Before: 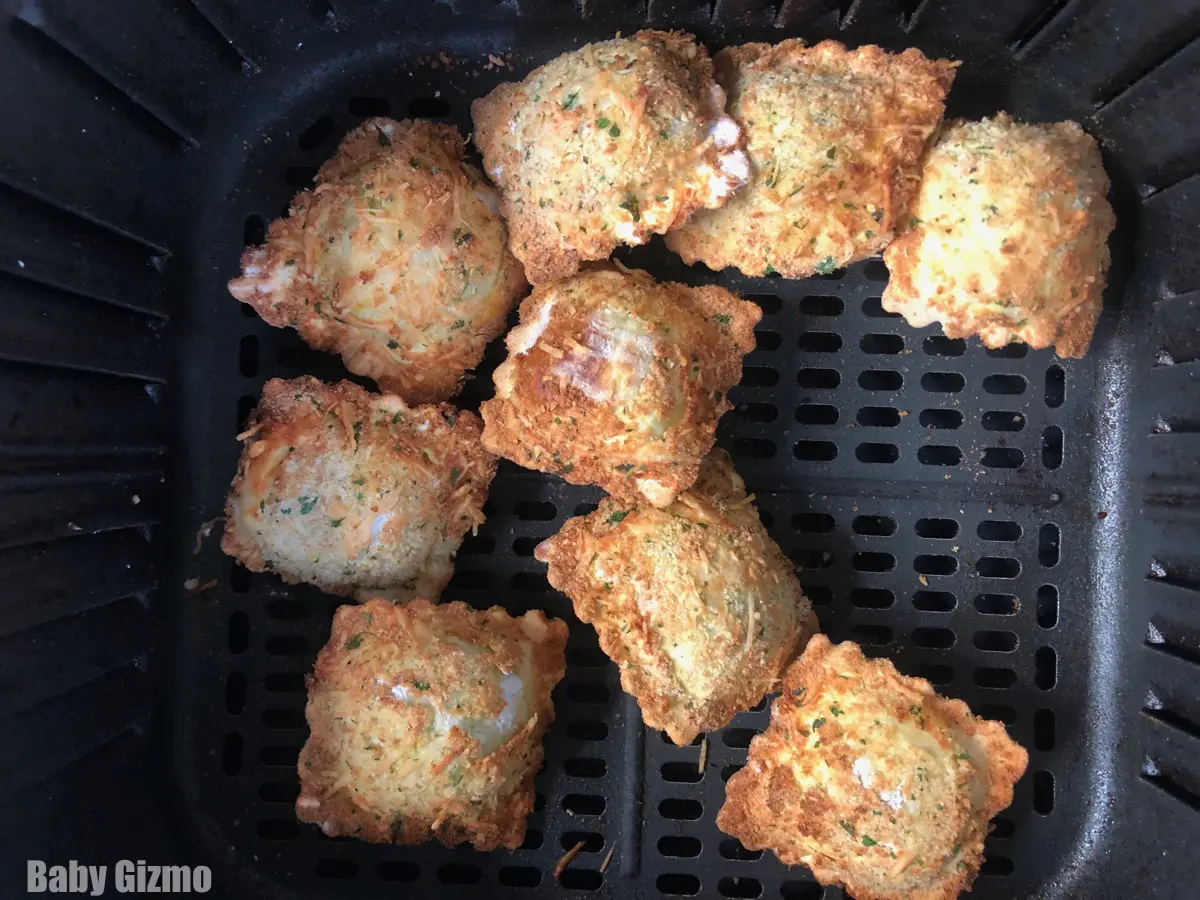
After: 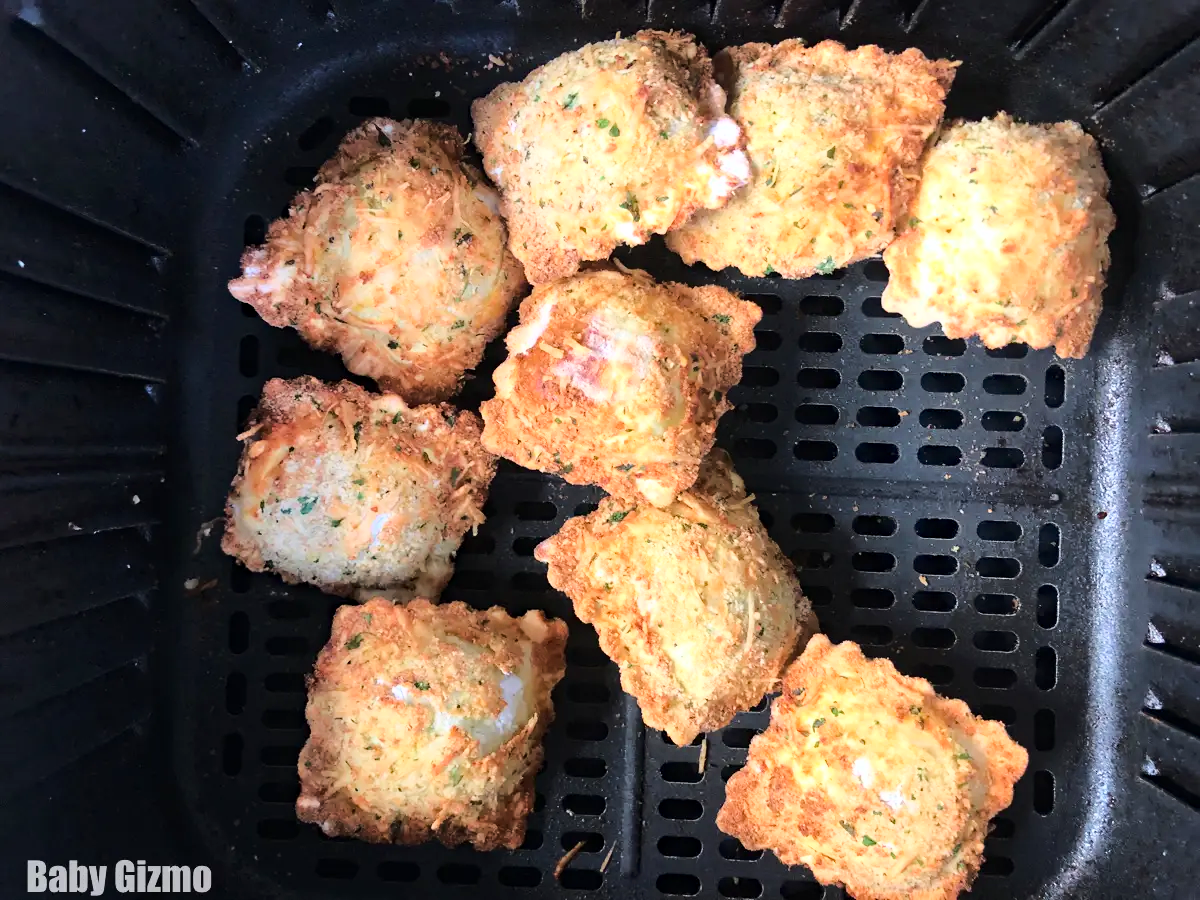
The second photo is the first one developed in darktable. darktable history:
base curve: curves: ch0 [(0, 0) (0.032, 0.037) (0.105, 0.228) (0.435, 0.76) (0.856, 0.983) (1, 1)]
haze removal: compatibility mode true, adaptive false
